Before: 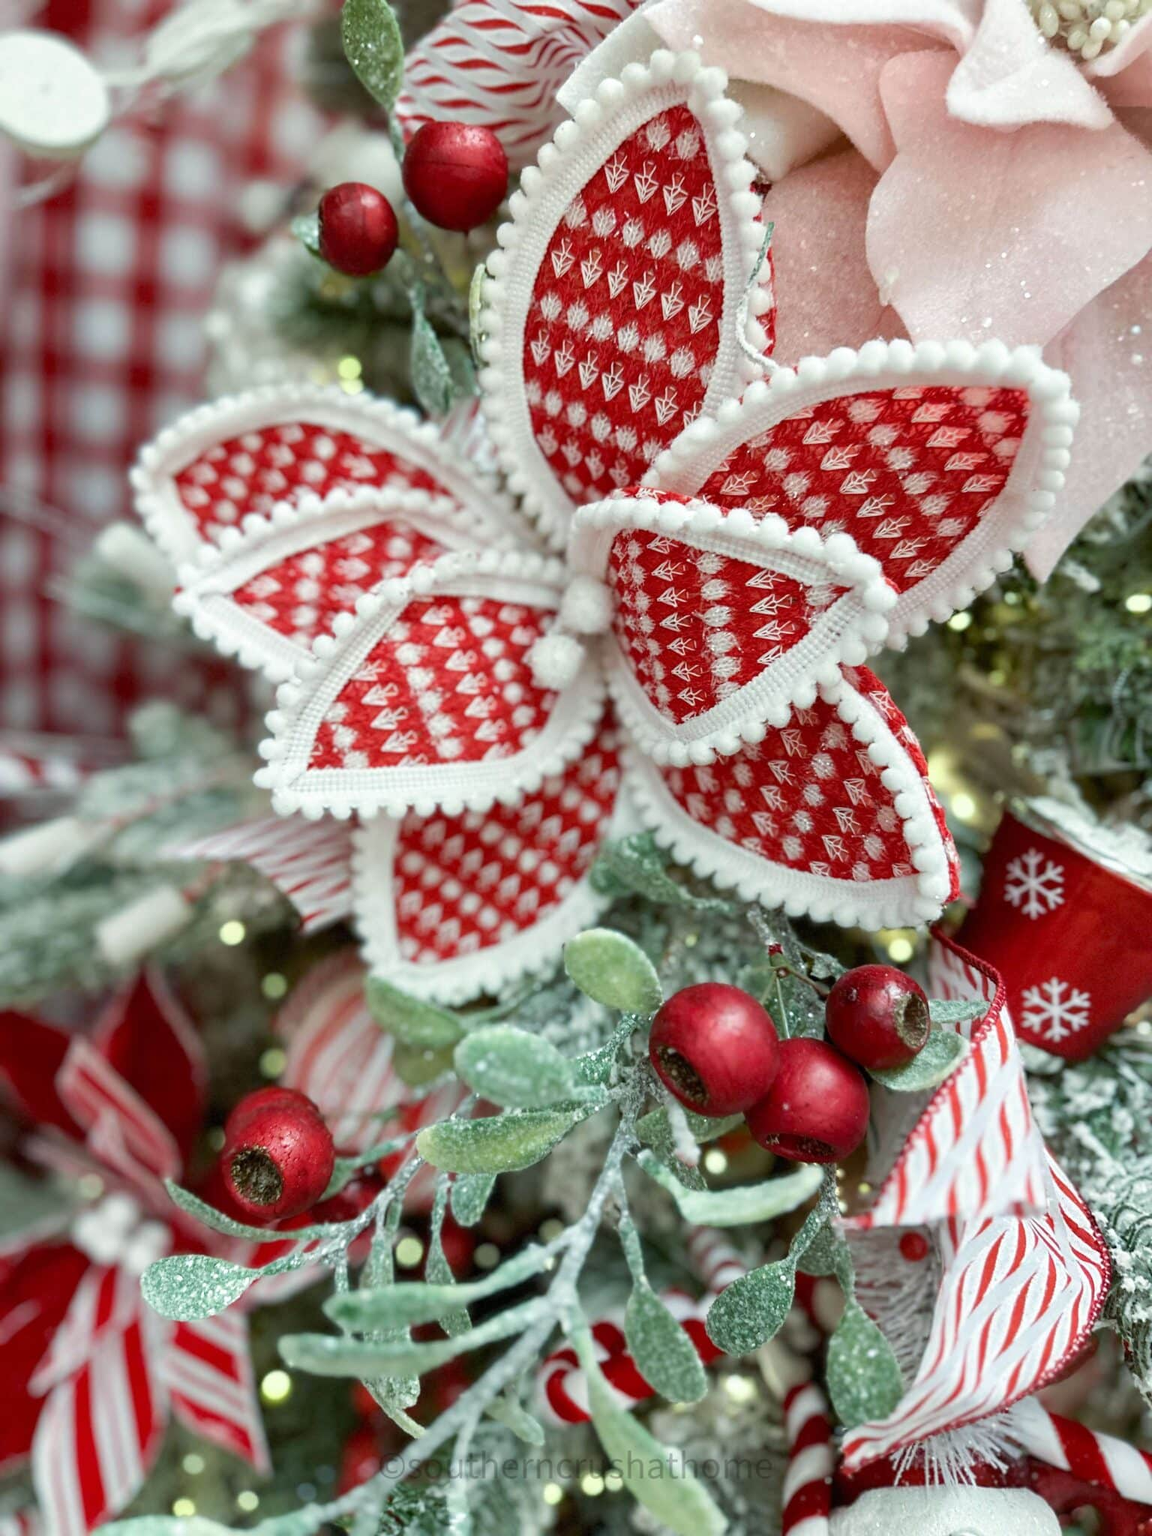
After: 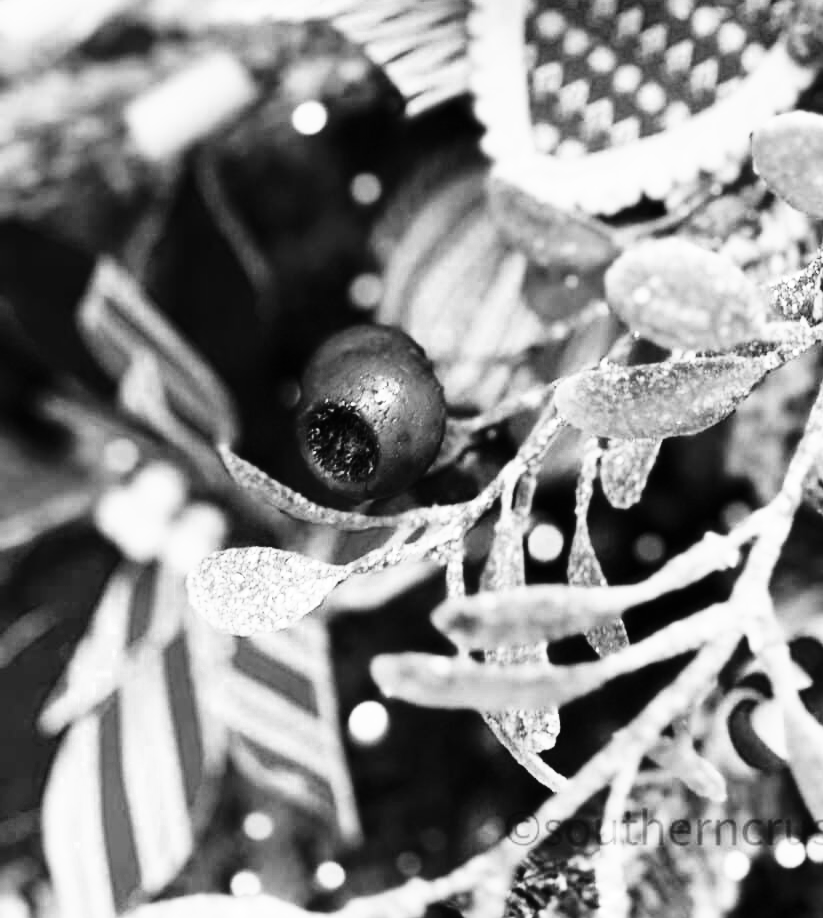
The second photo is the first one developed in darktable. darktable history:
crop and rotate: top 55.007%, right 46.408%, bottom 0.14%
color zones: curves: ch0 [(0, 0.613) (0.01, 0.613) (0.245, 0.448) (0.498, 0.529) (0.642, 0.665) (0.879, 0.777) (0.99, 0.613)]; ch1 [(0, 0) (0.143, 0) (0.286, 0) (0.429, 0) (0.571, 0) (0.714, 0) (0.857, 0)]
tone curve: curves: ch0 [(0, 0) (0.003, 0.004) (0.011, 0.006) (0.025, 0.008) (0.044, 0.012) (0.069, 0.017) (0.1, 0.021) (0.136, 0.029) (0.177, 0.043) (0.224, 0.062) (0.277, 0.108) (0.335, 0.166) (0.399, 0.301) (0.468, 0.467) (0.543, 0.64) (0.623, 0.803) (0.709, 0.908) (0.801, 0.969) (0.898, 0.988) (1, 1)], preserve colors none
